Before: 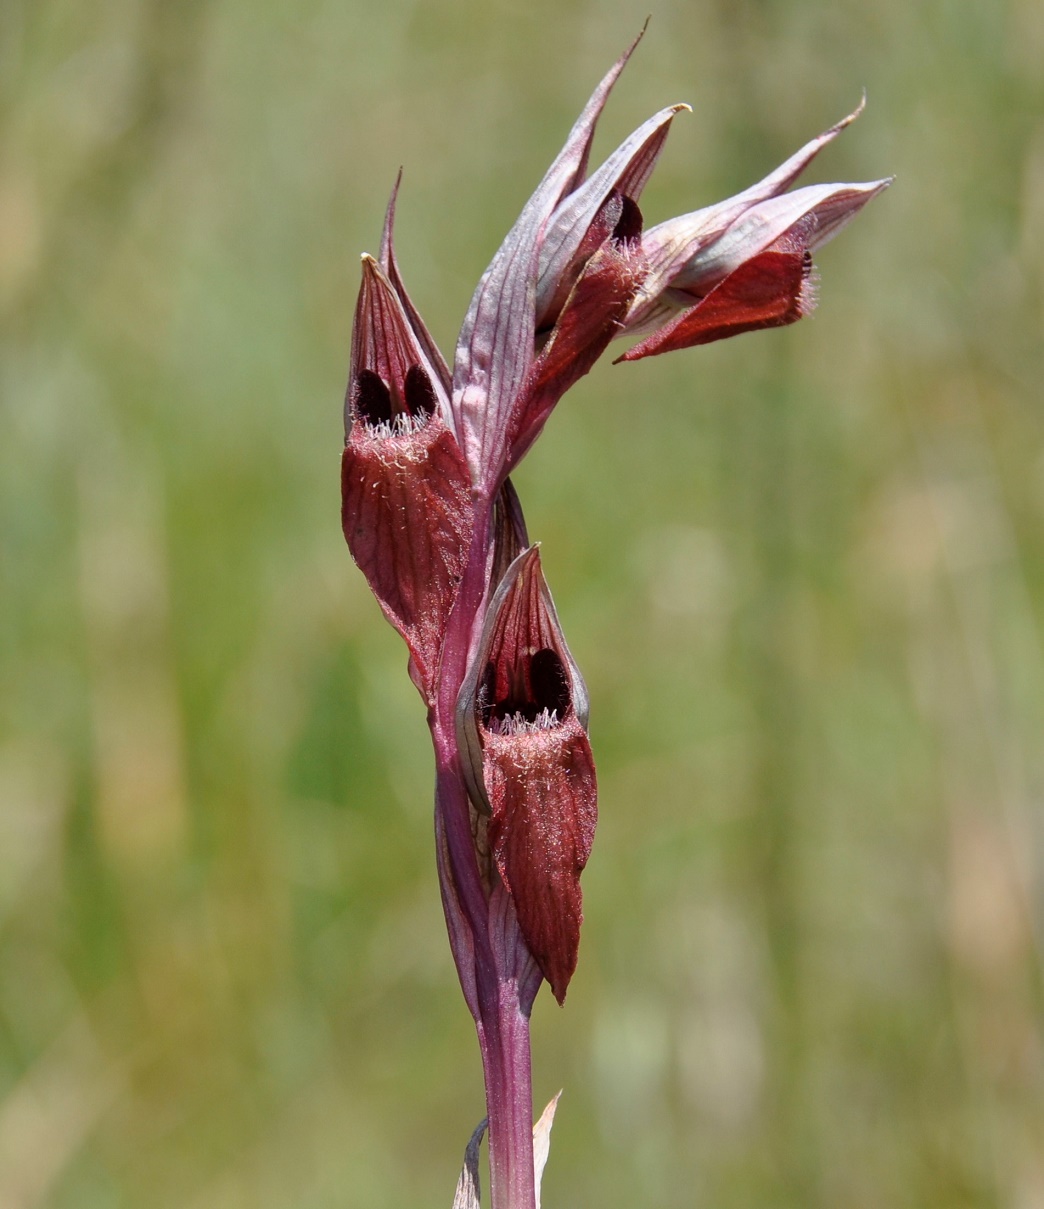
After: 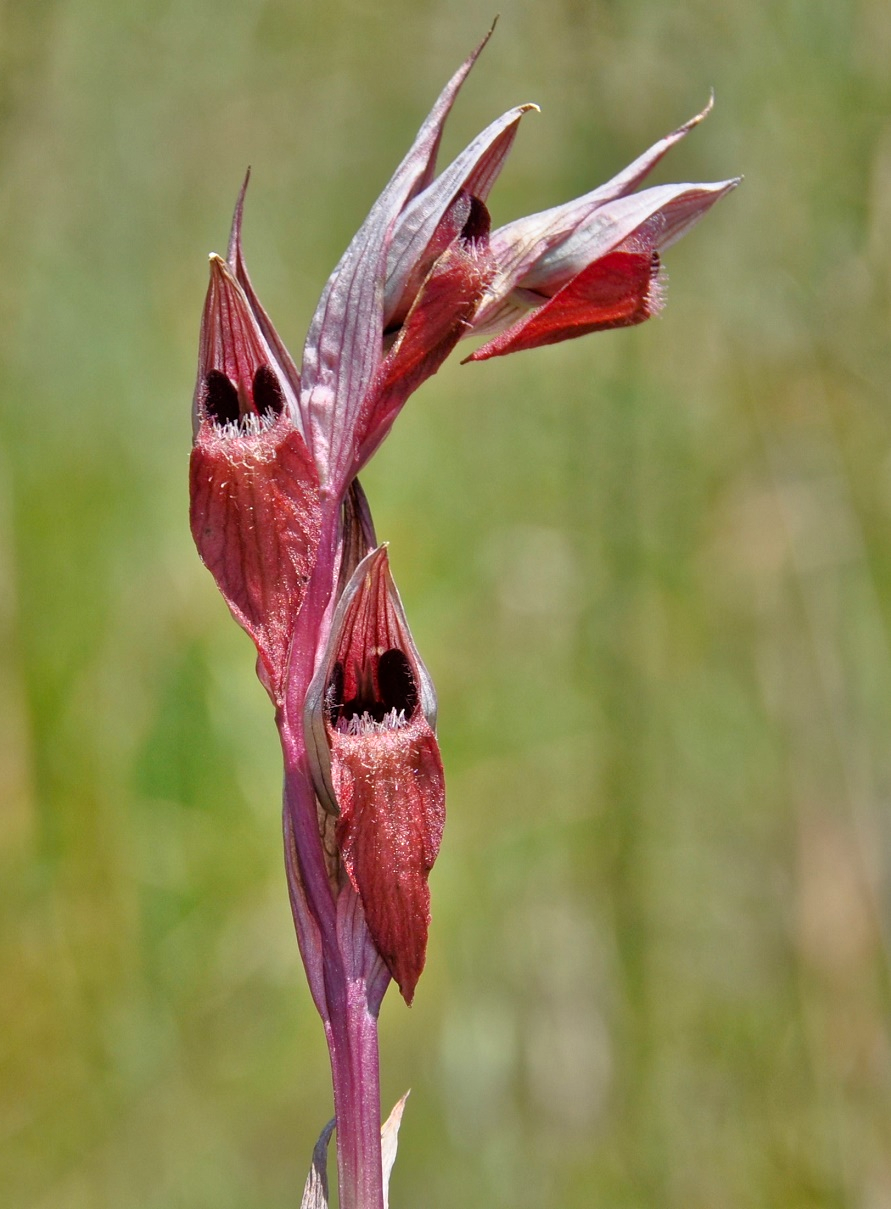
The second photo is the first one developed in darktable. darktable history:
crop and rotate: left 14.584%
tone equalizer: -7 EV 0.15 EV, -6 EV 0.6 EV, -5 EV 1.15 EV, -4 EV 1.33 EV, -3 EV 1.15 EV, -2 EV 0.6 EV, -1 EV 0.15 EV, mask exposure compensation -0.5 EV
shadows and highlights: white point adjustment -3.64, highlights -63.34, highlights color adjustment 42%, soften with gaussian
